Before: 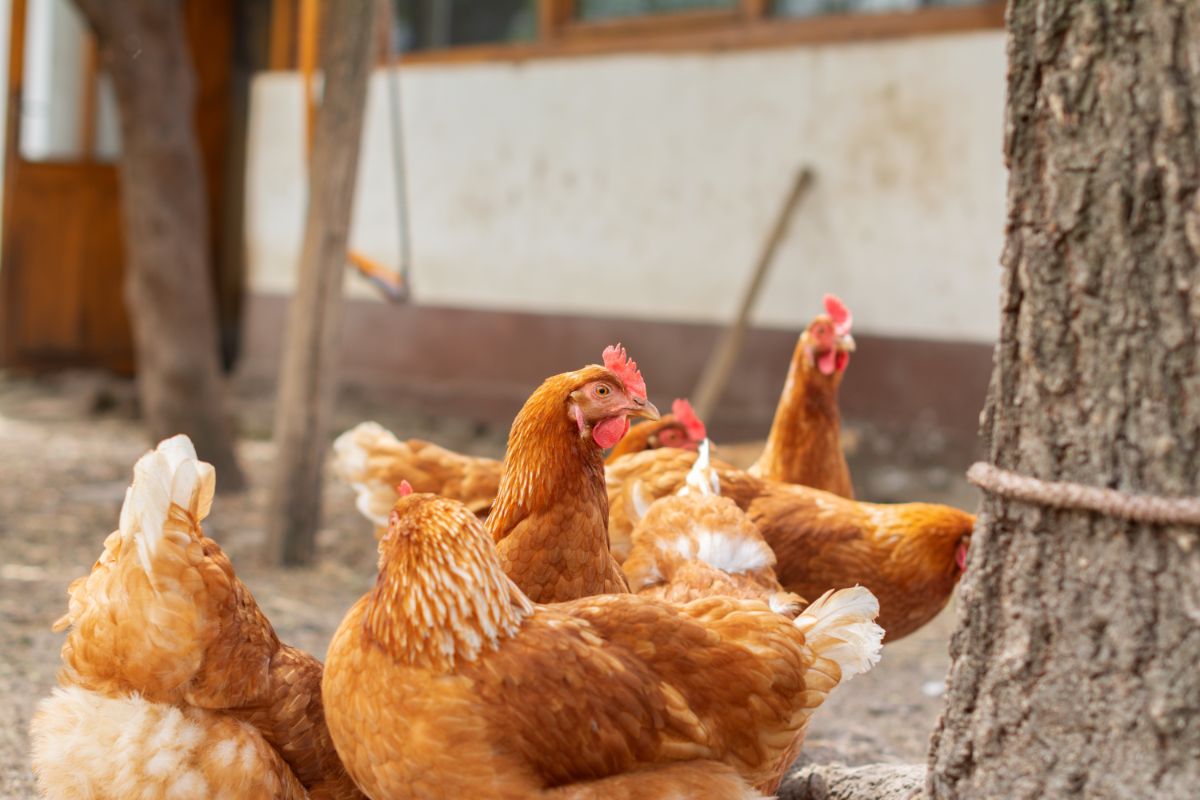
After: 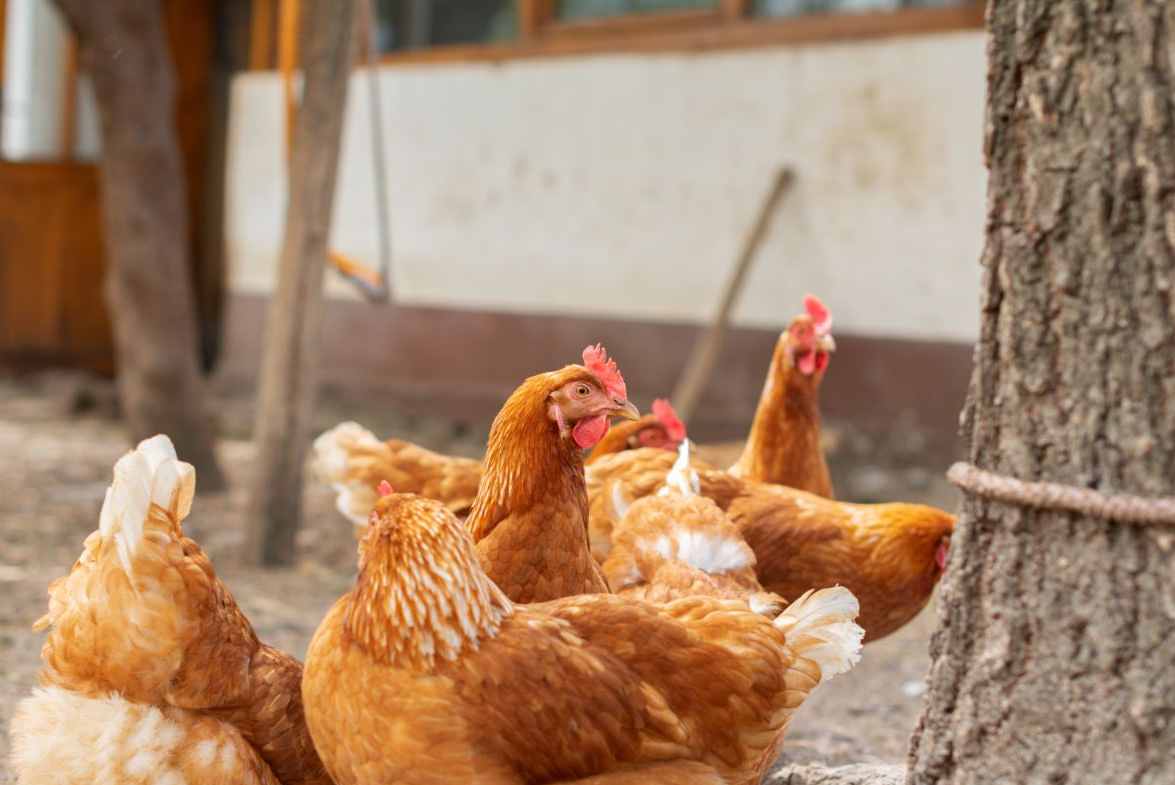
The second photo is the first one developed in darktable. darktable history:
crop: left 1.729%, right 0.283%, bottom 1.784%
